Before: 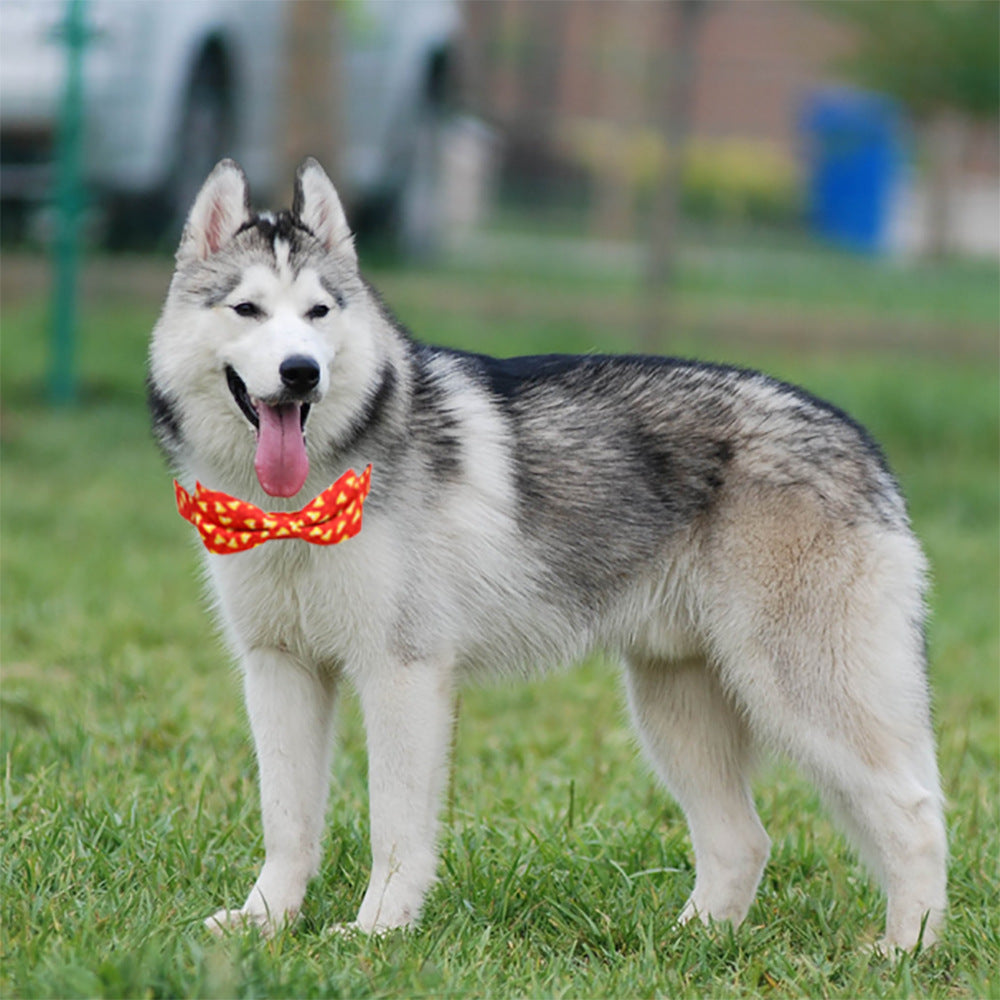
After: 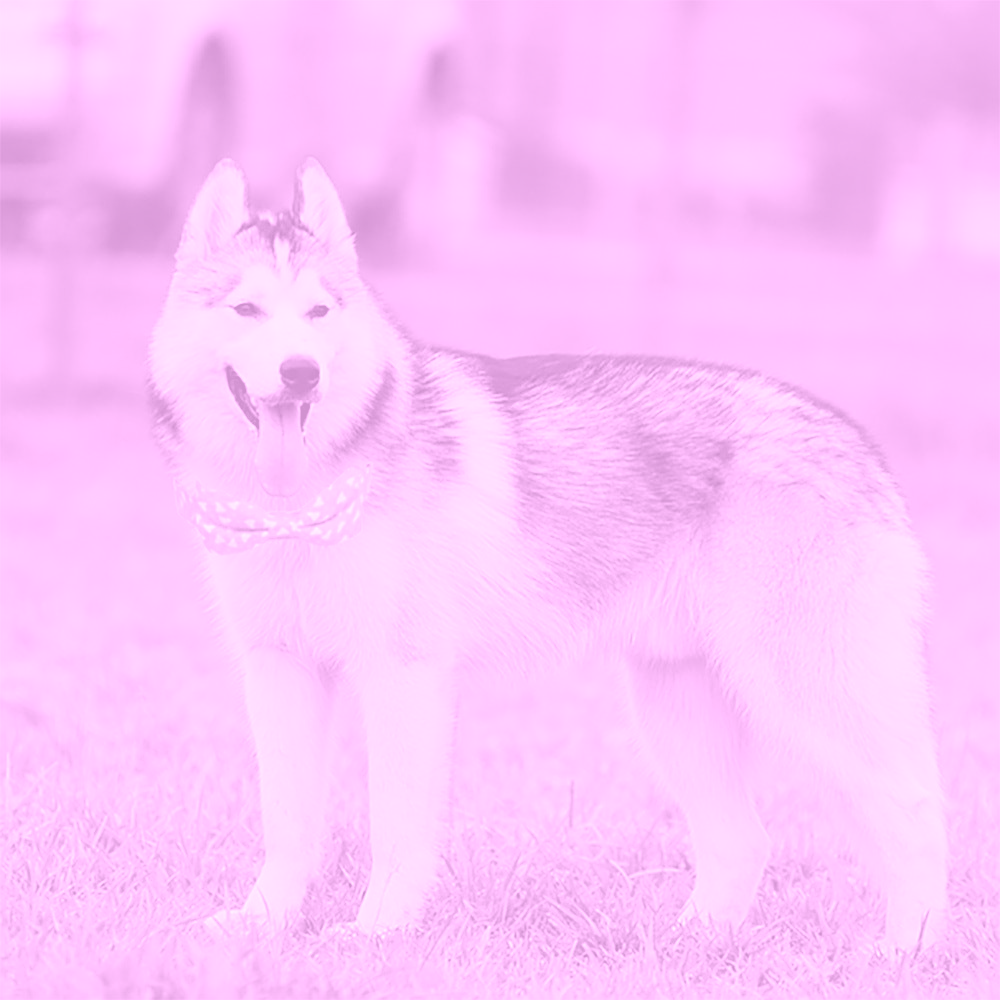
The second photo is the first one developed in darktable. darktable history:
white balance: red 1.467, blue 0.684
rgb levels: mode RGB, independent channels, levels [[0, 0.474, 1], [0, 0.5, 1], [0, 0.5, 1]]
sharpen: on, module defaults
colorize: hue 331.2°, saturation 75%, source mix 30.28%, lightness 70.52%, version 1
